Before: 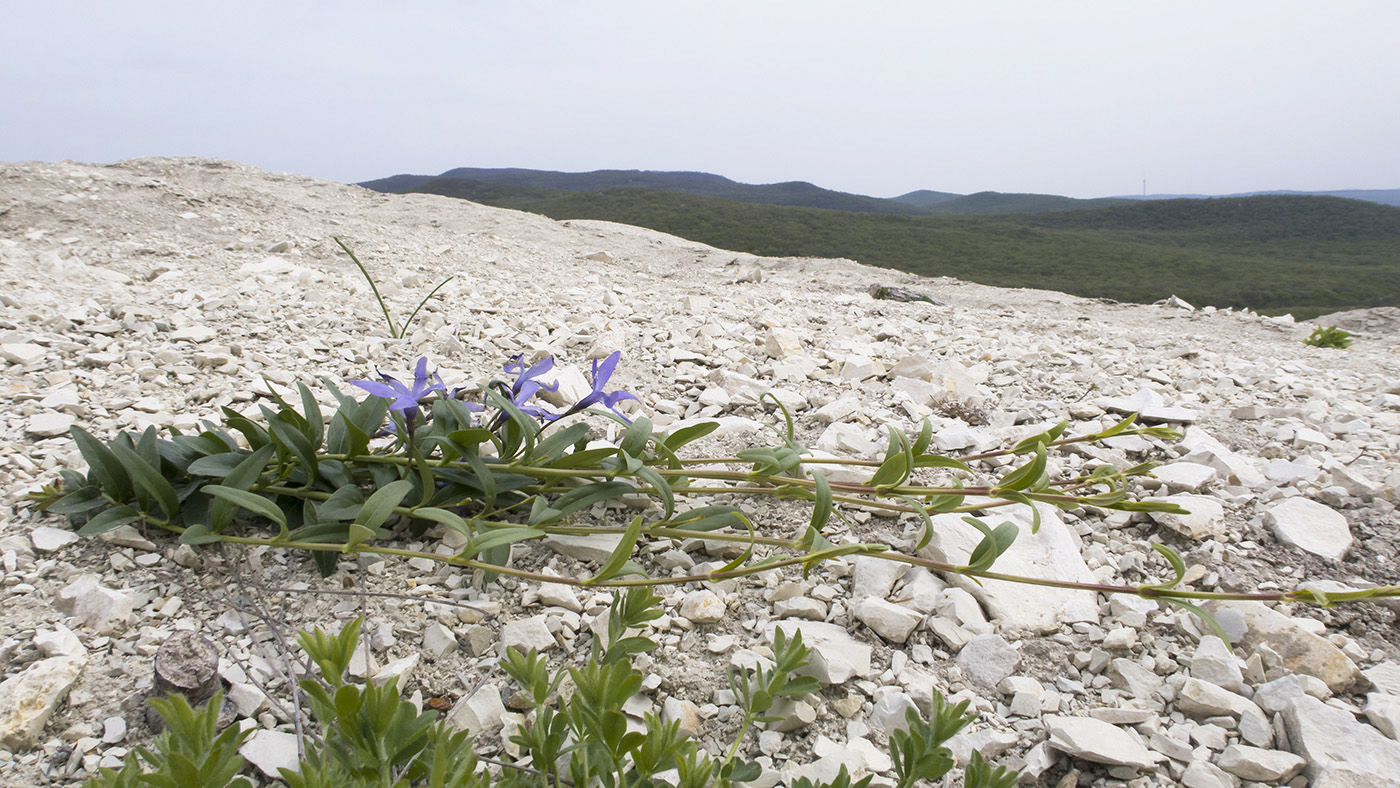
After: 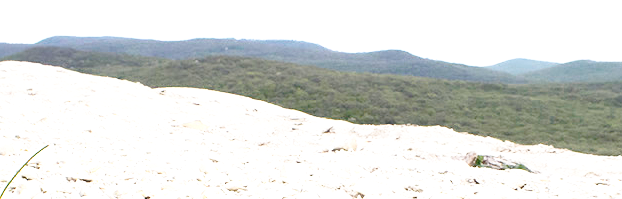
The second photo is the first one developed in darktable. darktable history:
shadows and highlights: shadows 36.56, highlights -27.07, soften with gaussian
base curve: curves: ch0 [(0, 0) (0.032, 0.037) (0.105, 0.228) (0.435, 0.76) (0.856, 0.983) (1, 1)], preserve colors none
exposure: black level correction 0.001, exposure 0.299 EV, compensate exposure bias true, compensate highlight preservation false
crop: left 28.908%, top 16.86%, right 26.659%, bottom 57.821%
color zones: curves: ch0 [(0.018, 0.548) (0.224, 0.64) (0.425, 0.447) (0.675, 0.575) (0.732, 0.579)]; ch1 [(0.066, 0.487) (0.25, 0.5) (0.404, 0.43) (0.75, 0.421) (0.956, 0.421)]; ch2 [(0.044, 0.561) (0.215, 0.465) (0.399, 0.544) (0.465, 0.548) (0.614, 0.447) (0.724, 0.43) (0.882, 0.623) (0.956, 0.632)]
